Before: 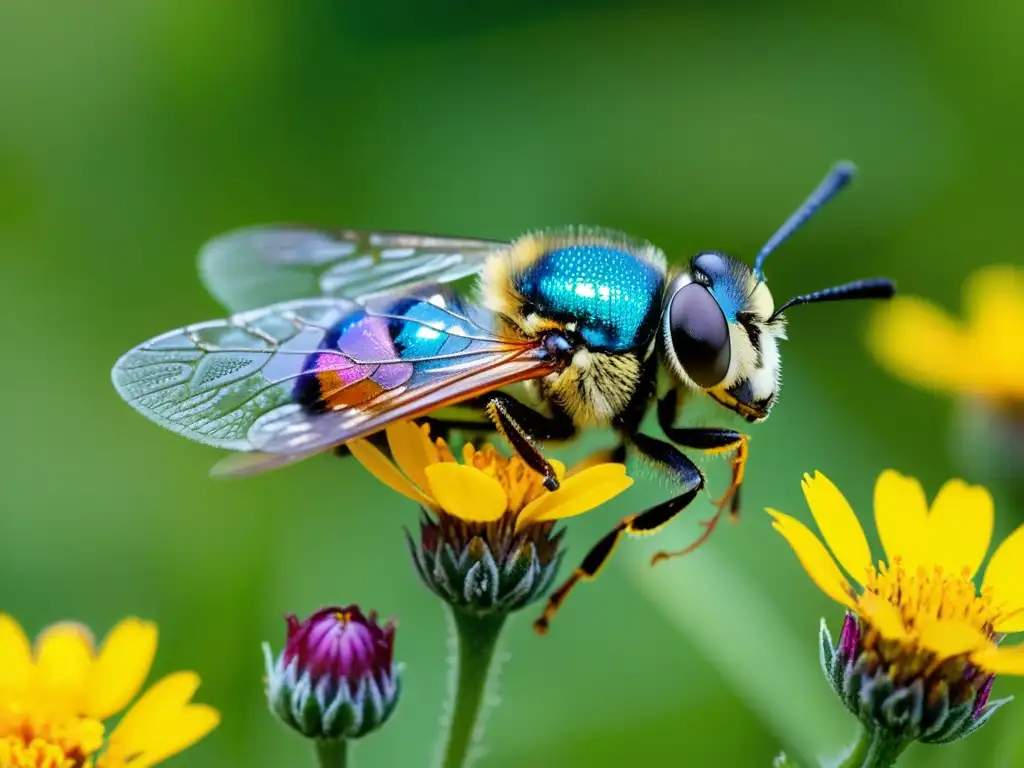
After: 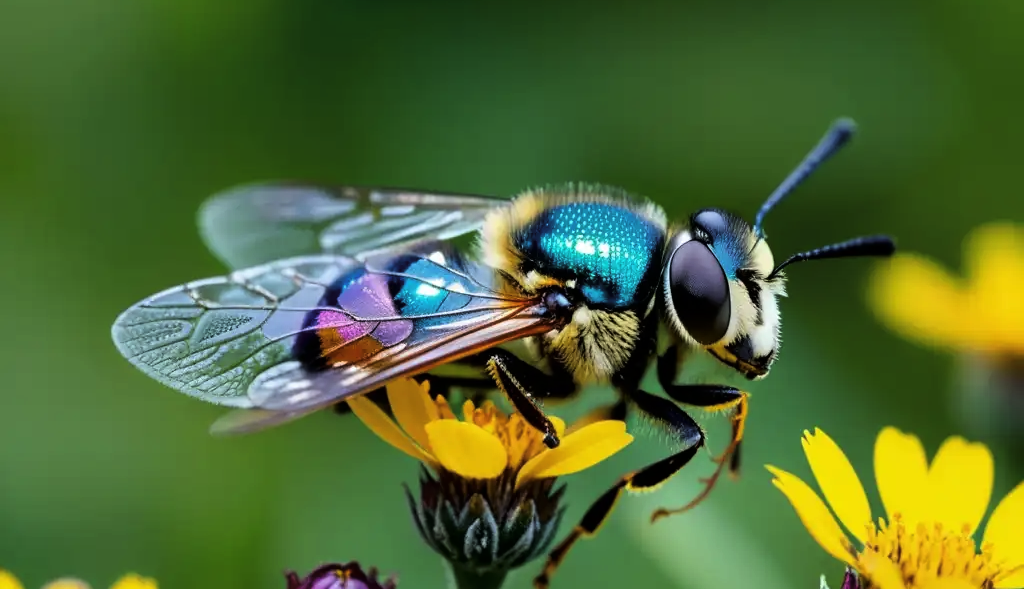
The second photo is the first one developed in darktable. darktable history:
tone curve: curves: ch0 [(0, 0) (0.153, 0.056) (1, 1)], color space Lab, linked channels, preserve colors none
crop: top 5.667%, bottom 17.637%
